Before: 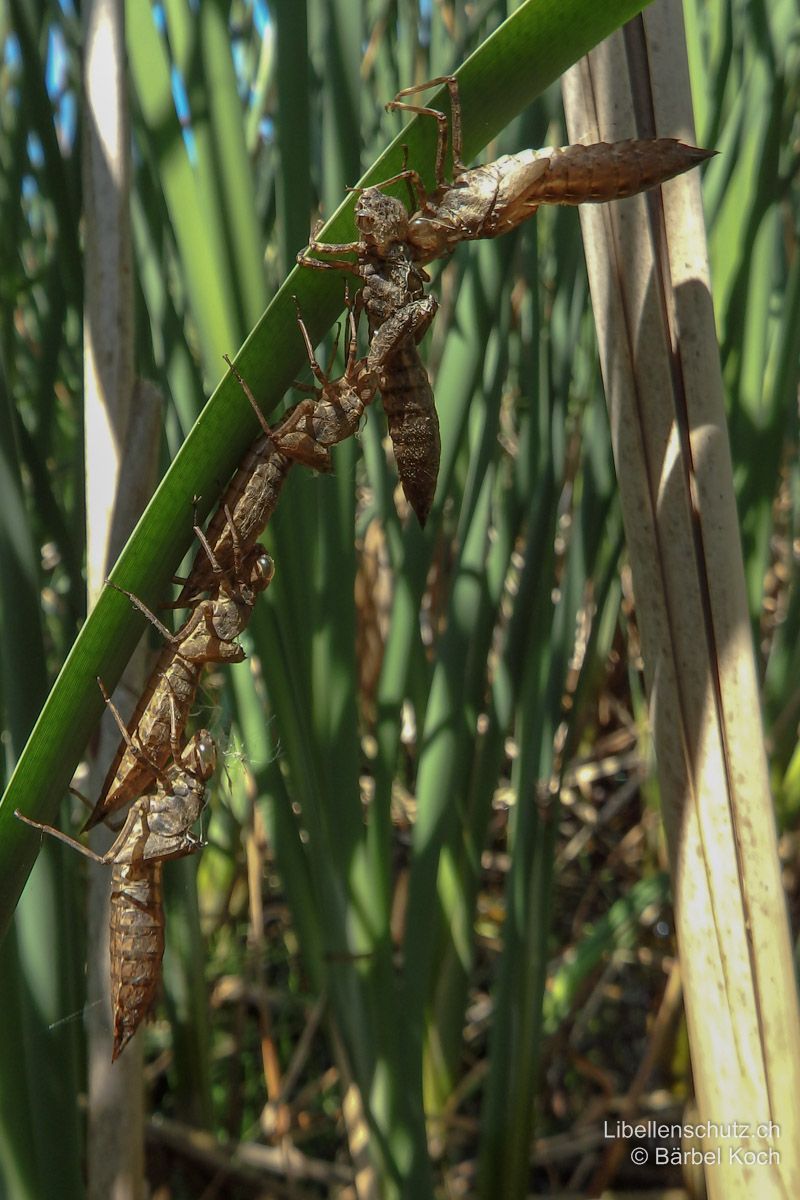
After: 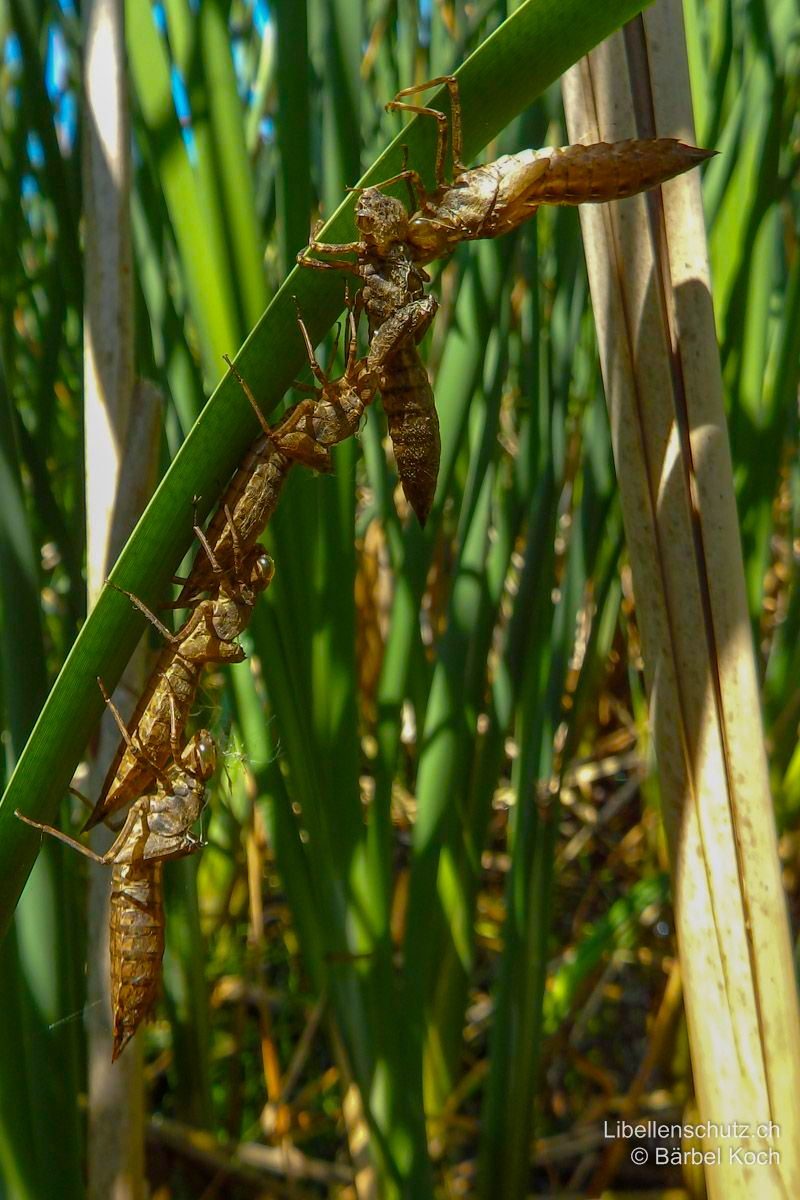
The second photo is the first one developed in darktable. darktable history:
color balance rgb: shadows lift › chroma 0.805%, shadows lift › hue 115.87°, linear chroma grading › shadows -10.088%, linear chroma grading › global chroma 20.018%, perceptual saturation grading › global saturation 27.948%, perceptual saturation grading › highlights -25.486%, perceptual saturation grading › mid-tones 25.281%, perceptual saturation grading › shadows 50.074%
